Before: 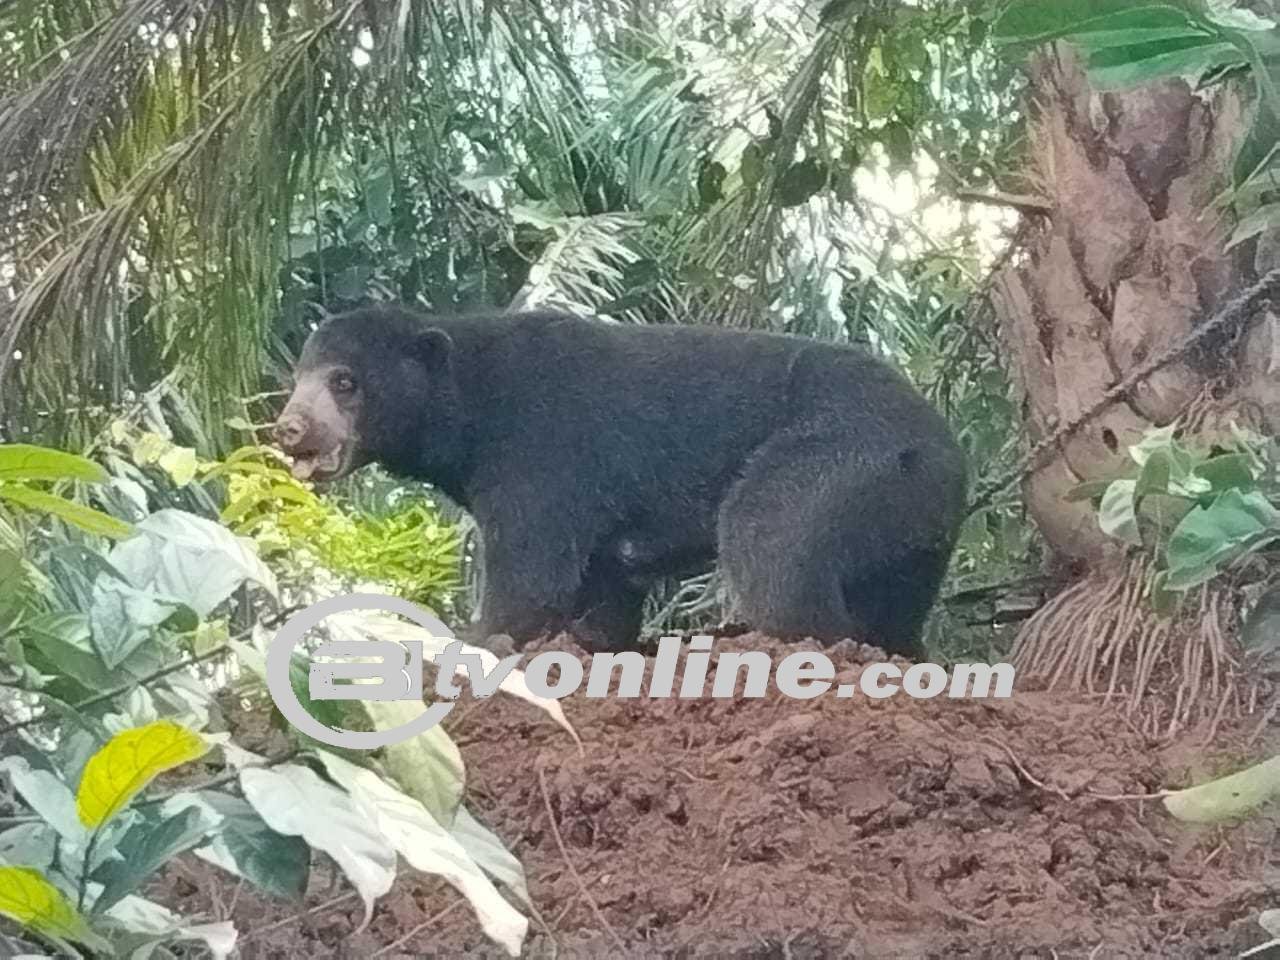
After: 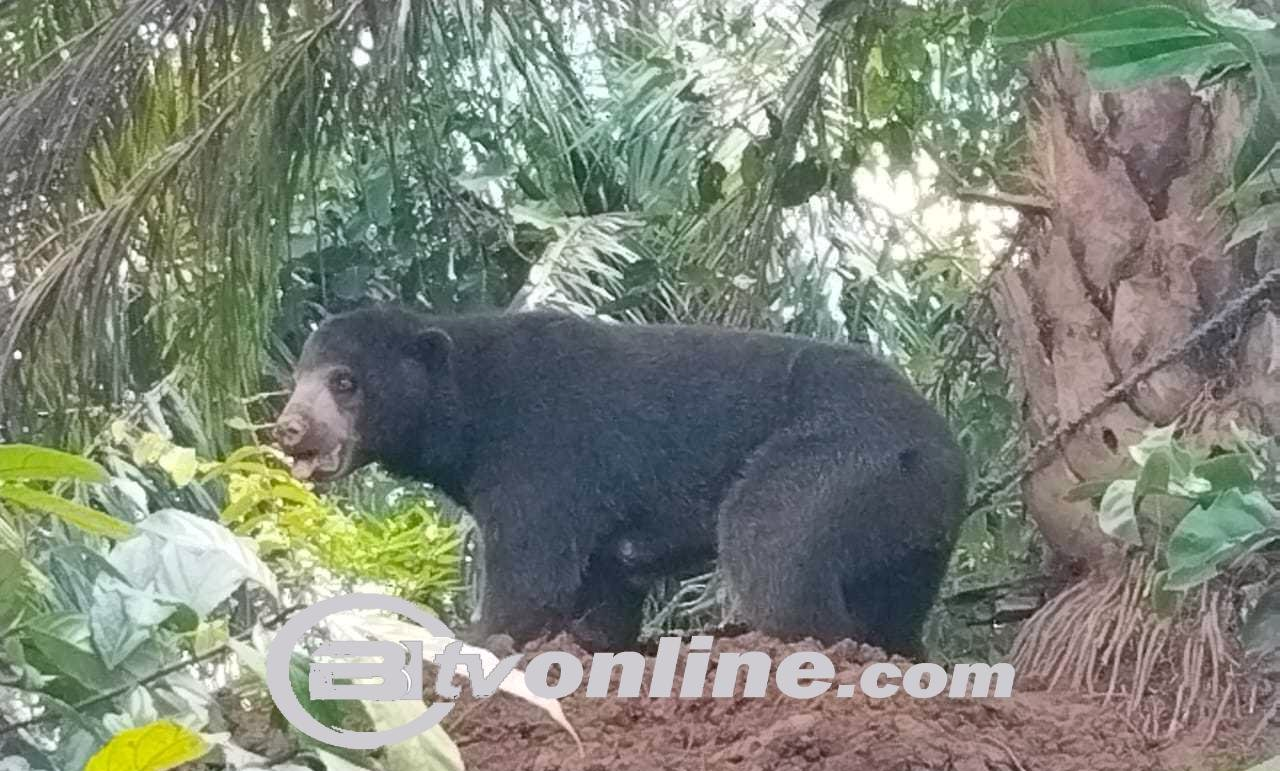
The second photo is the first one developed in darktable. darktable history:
crop: bottom 19.644%
white balance: red 1.009, blue 1.027
